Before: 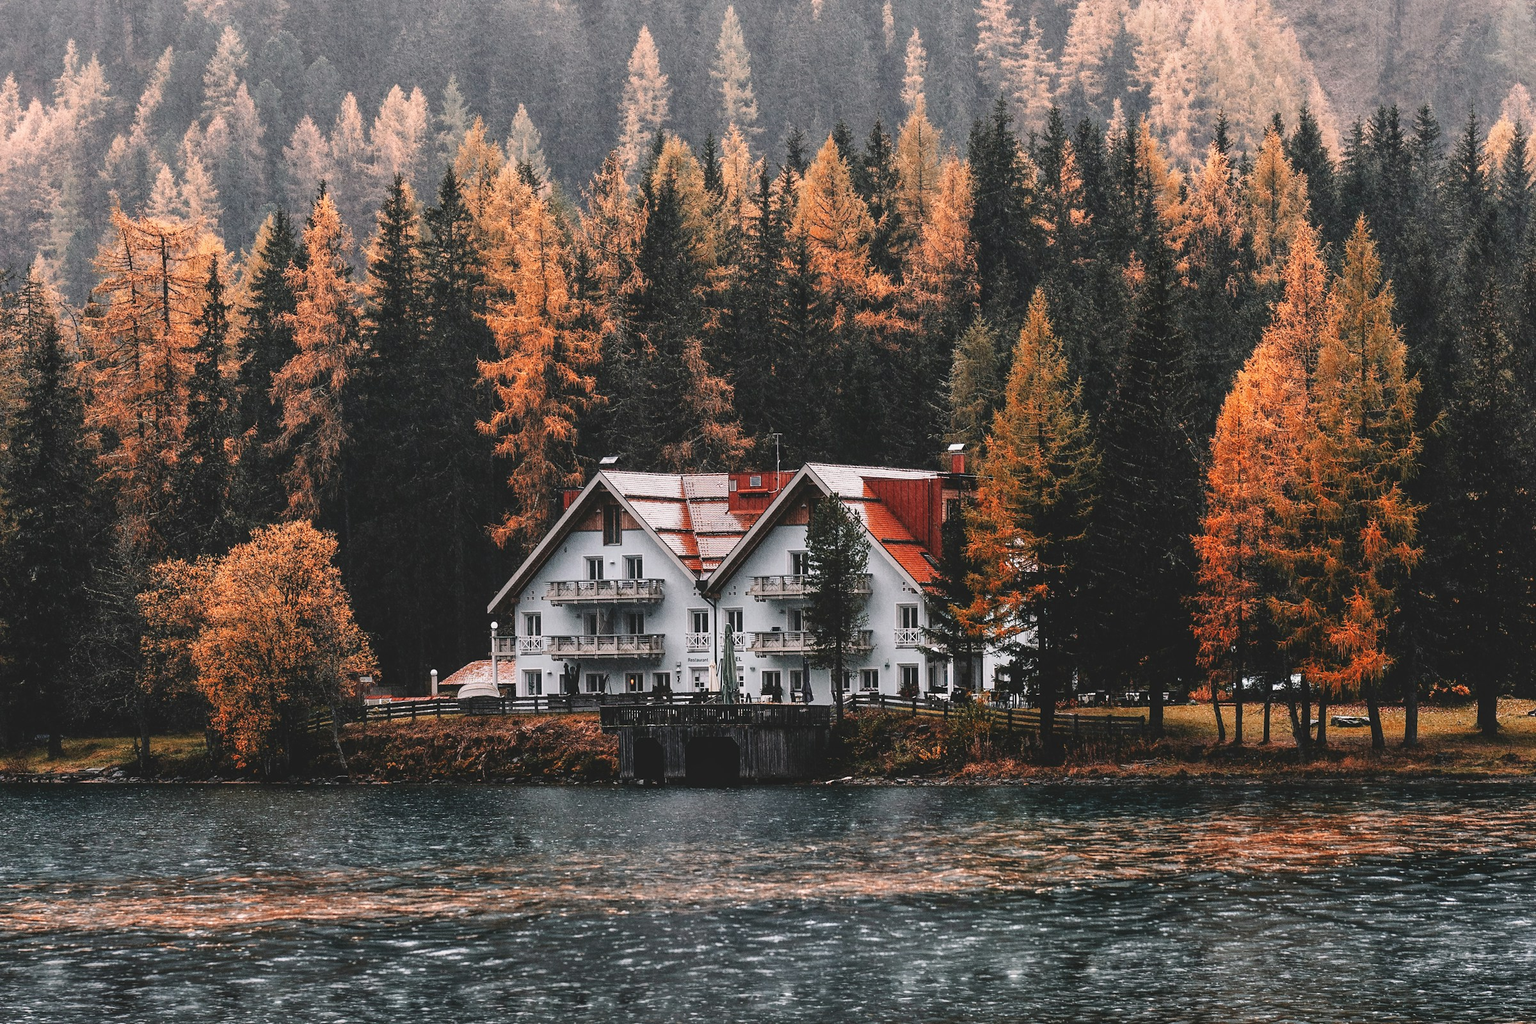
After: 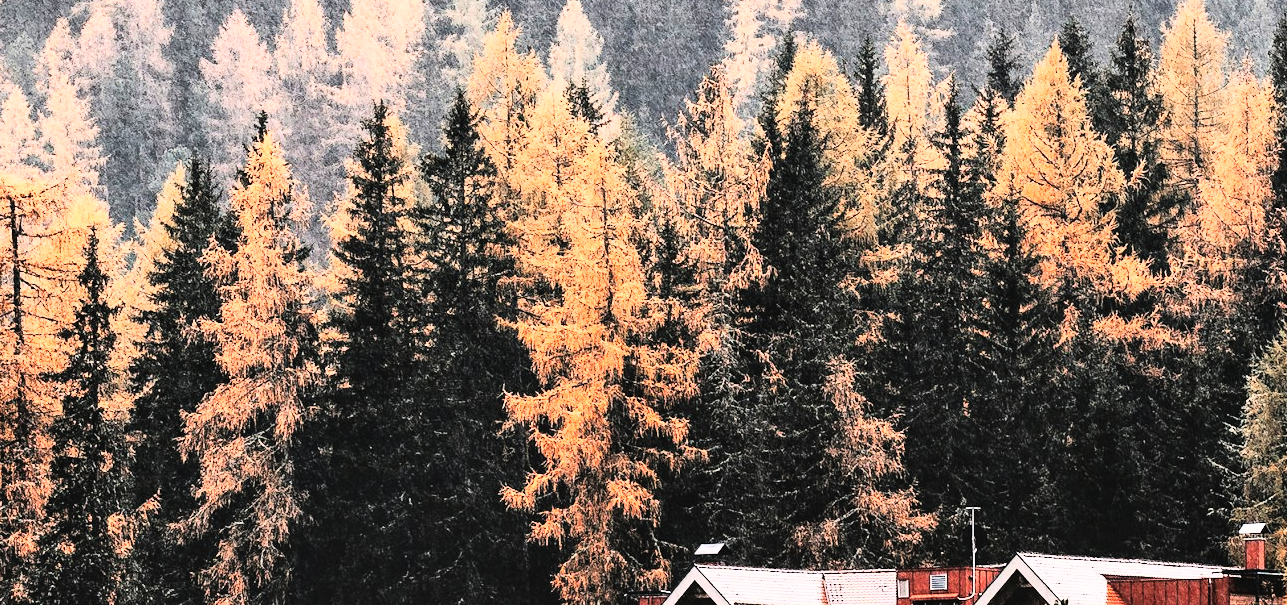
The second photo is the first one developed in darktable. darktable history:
shadows and highlights: soften with gaussian
crop: left 10.121%, top 10.631%, right 36.218%, bottom 51.526%
rgb curve: curves: ch0 [(0, 0) (0.21, 0.15) (0.24, 0.21) (0.5, 0.75) (0.75, 0.96) (0.89, 0.99) (1, 1)]; ch1 [(0, 0.02) (0.21, 0.13) (0.25, 0.2) (0.5, 0.67) (0.75, 0.9) (0.89, 0.97) (1, 1)]; ch2 [(0, 0.02) (0.21, 0.13) (0.25, 0.2) (0.5, 0.67) (0.75, 0.9) (0.89, 0.97) (1, 1)], compensate middle gray true
